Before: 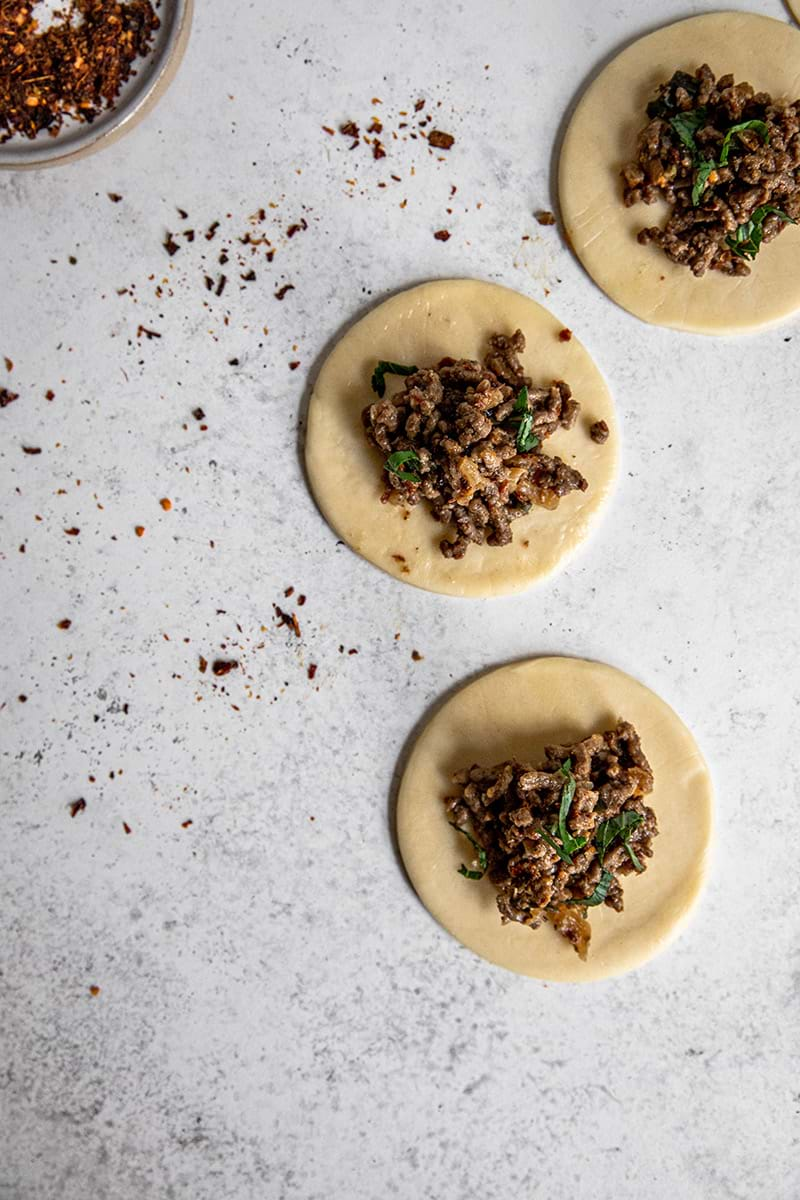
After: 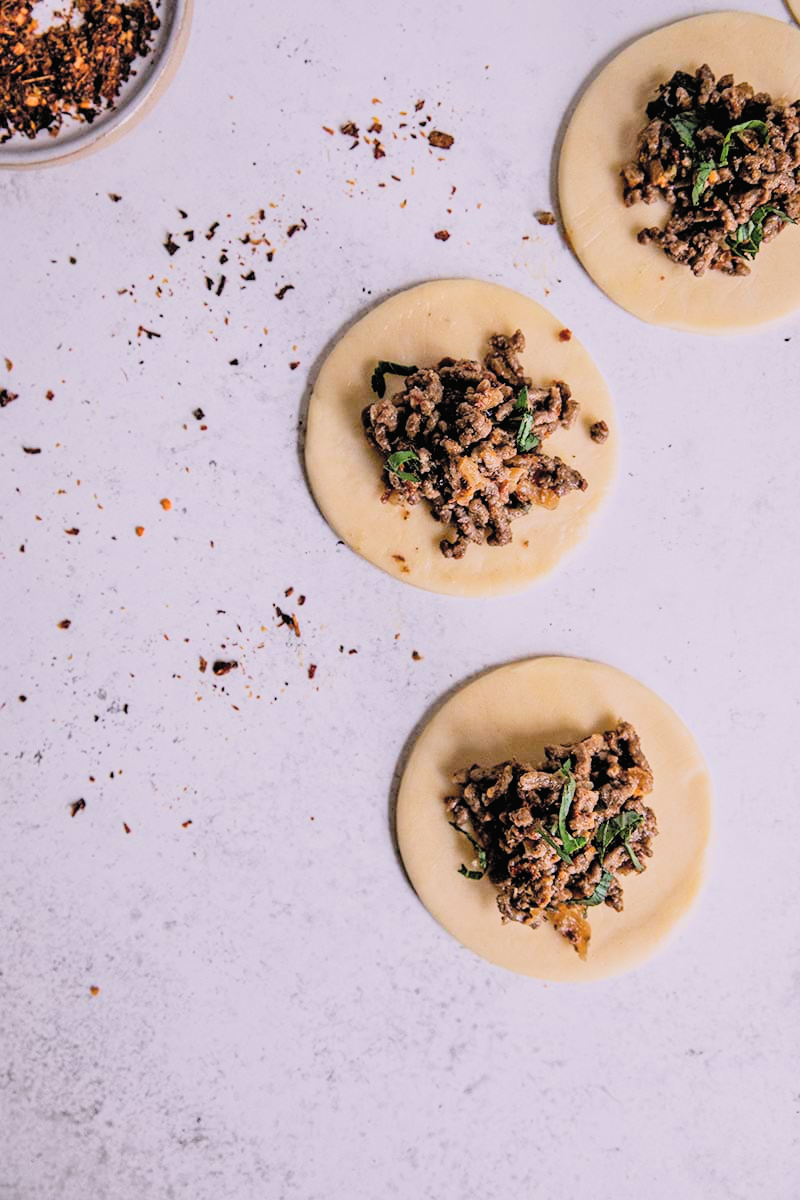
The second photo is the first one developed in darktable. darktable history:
contrast brightness saturation: contrast 0.104, brightness 0.314, saturation 0.142
color calibration: output R [1.063, -0.012, -0.003, 0], output B [-0.079, 0.047, 1, 0], x 0.37, y 0.382, temperature 4318.56 K
filmic rgb: black relative exposure -6.18 EV, white relative exposure 6.95 EV, hardness 2.25
